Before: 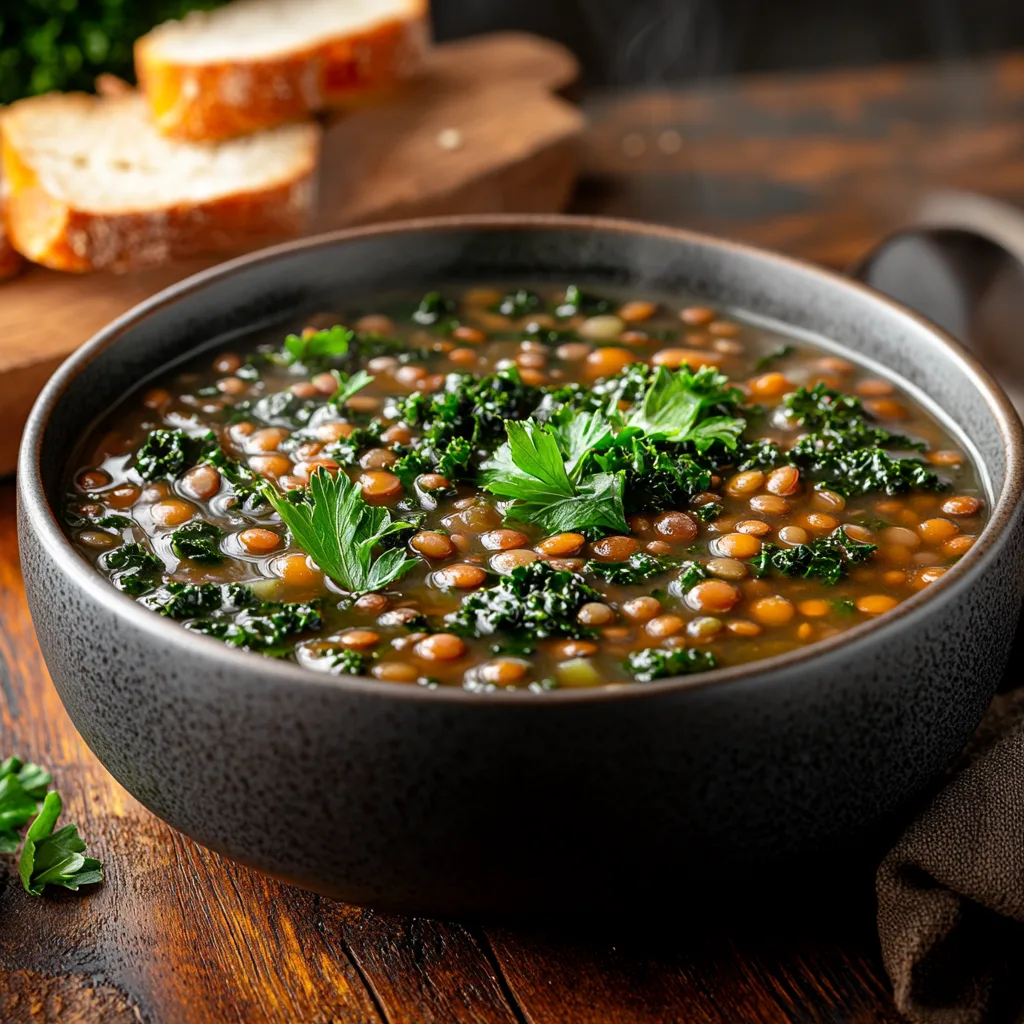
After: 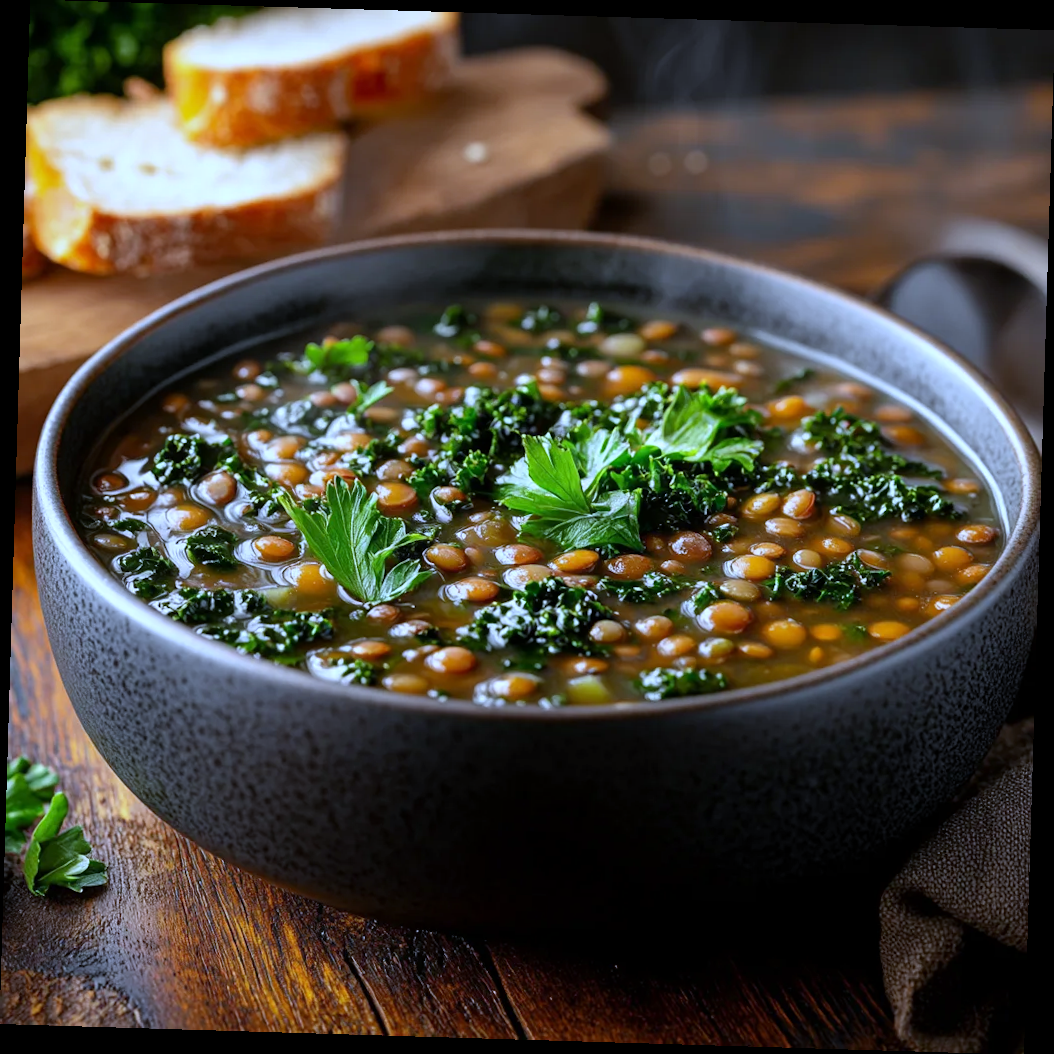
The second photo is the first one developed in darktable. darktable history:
rotate and perspective: rotation 1.72°, automatic cropping off
white balance: red 0.871, blue 1.249
